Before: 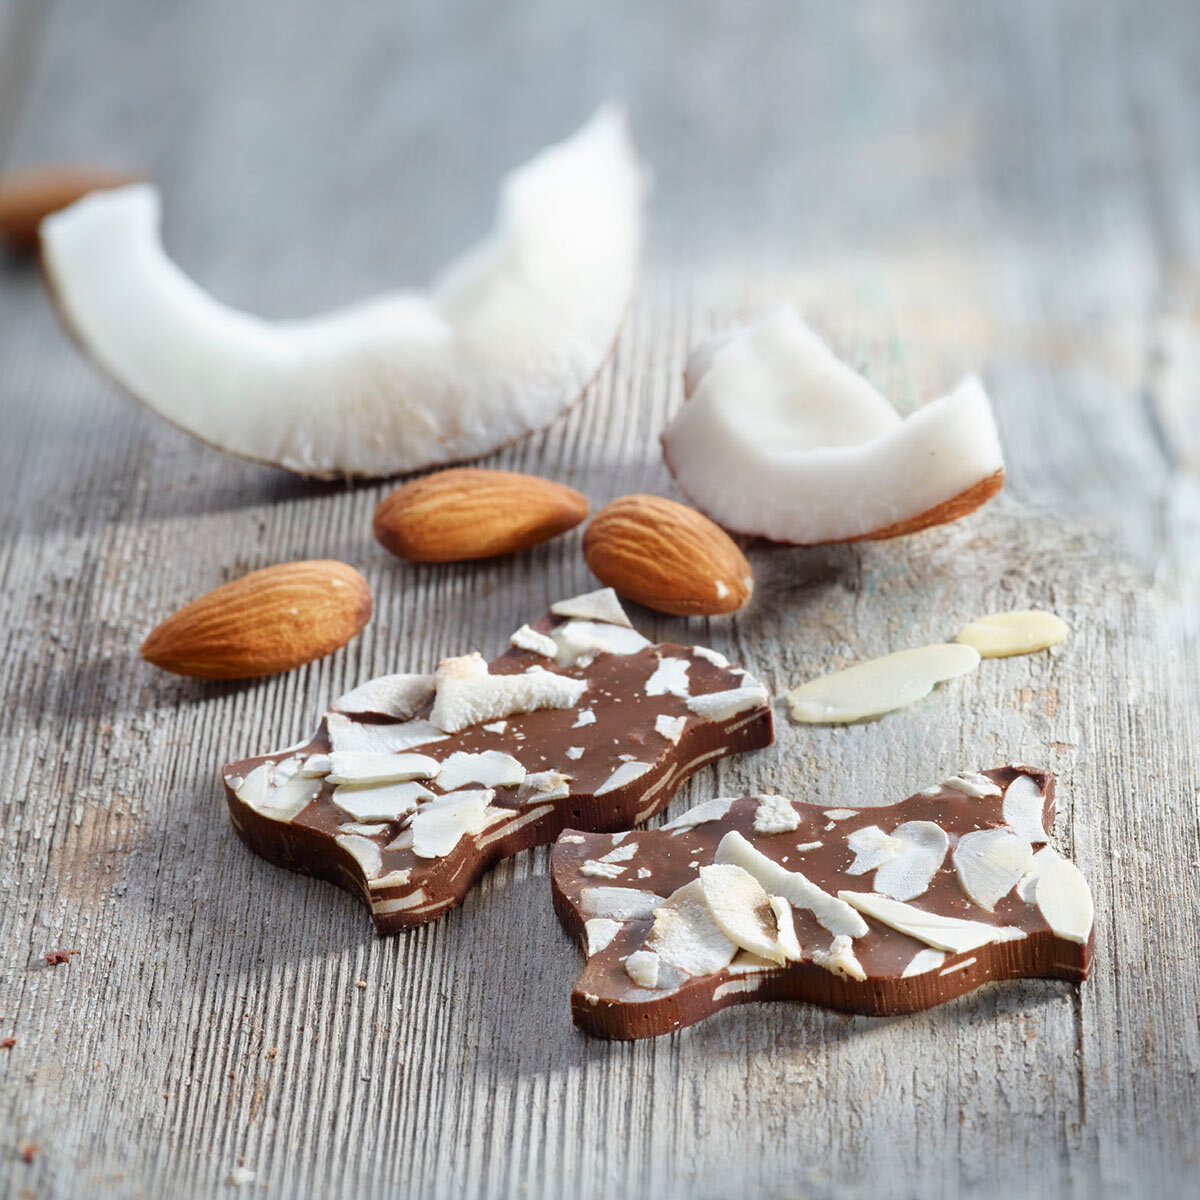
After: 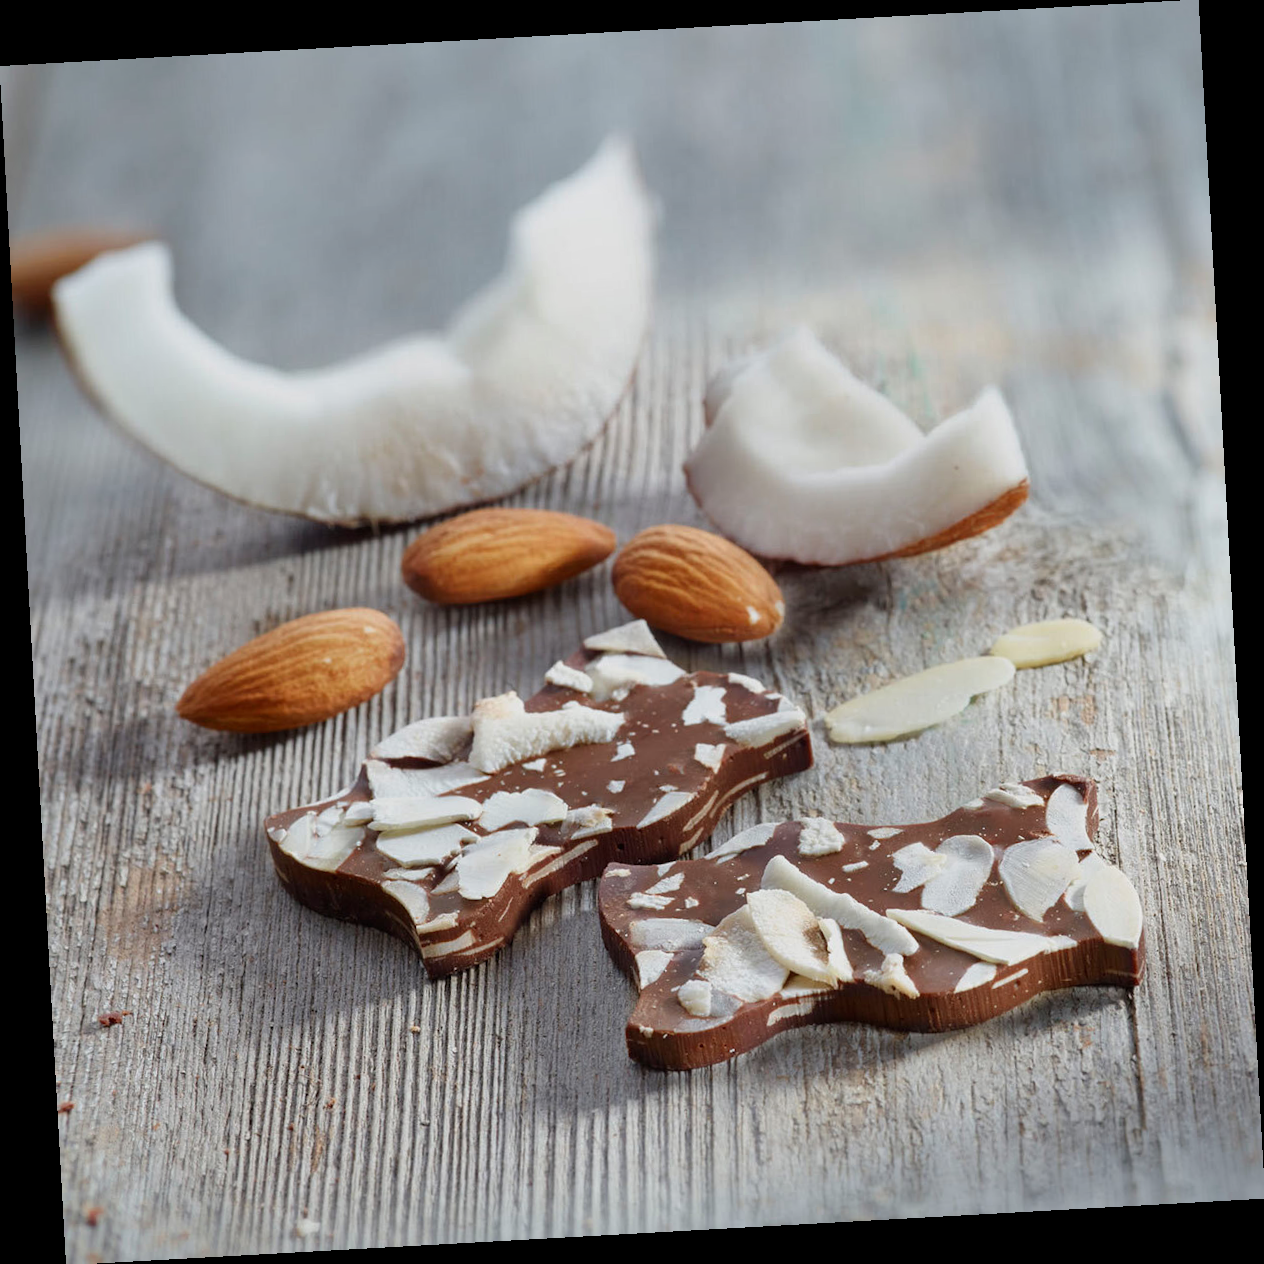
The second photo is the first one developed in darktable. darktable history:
shadows and highlights: shadows 25, highlights -48, soften with gaussian
rotate and perspective: rotation -3.18°, automatic cropping off
exposure: exposure -0.293 EV, compensate highlight preservation false
